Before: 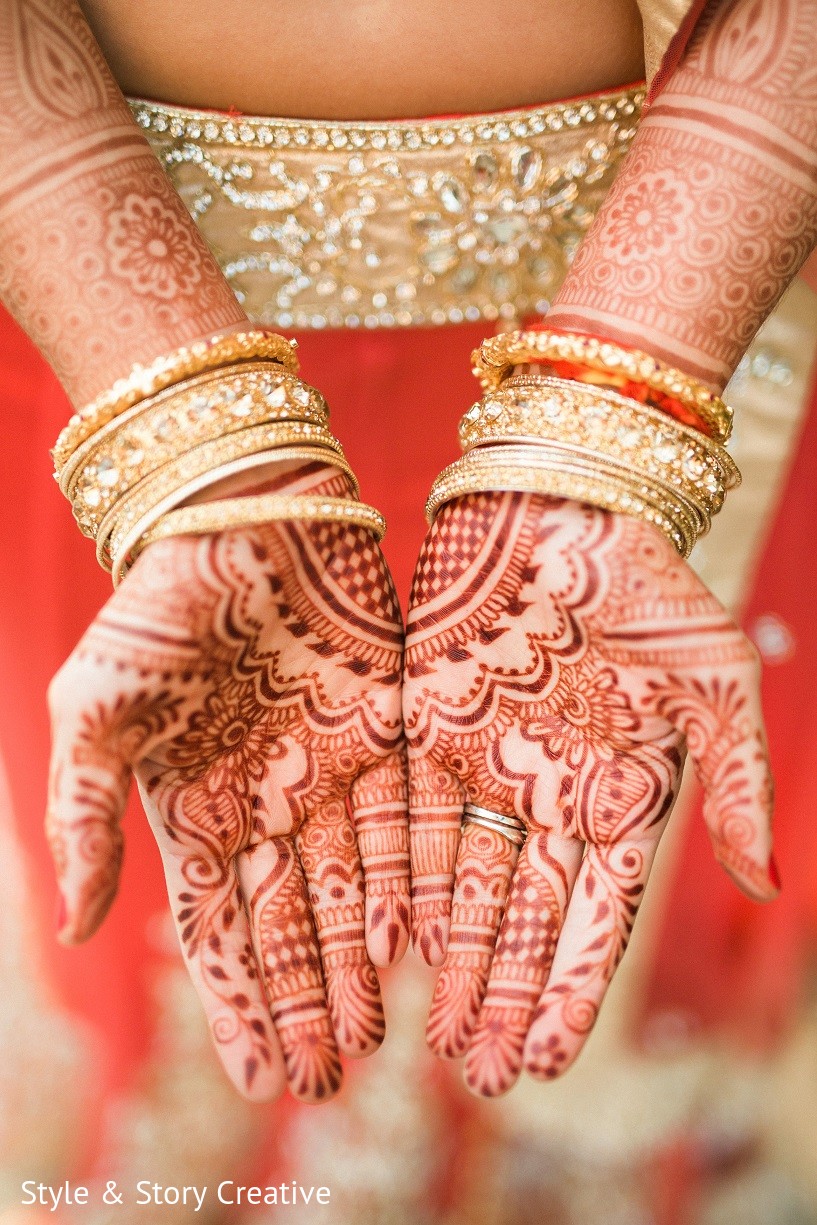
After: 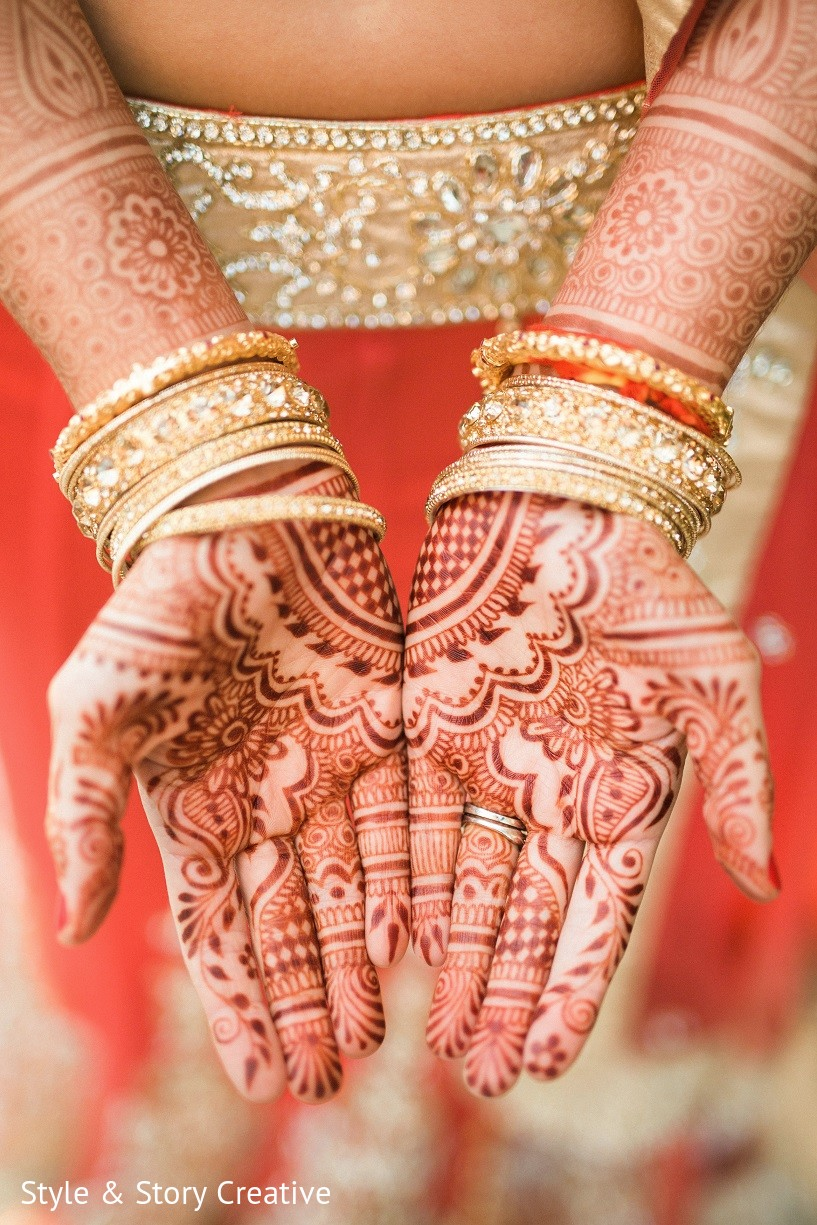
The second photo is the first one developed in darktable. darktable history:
contrast brightness saturation: saturation -0.05
